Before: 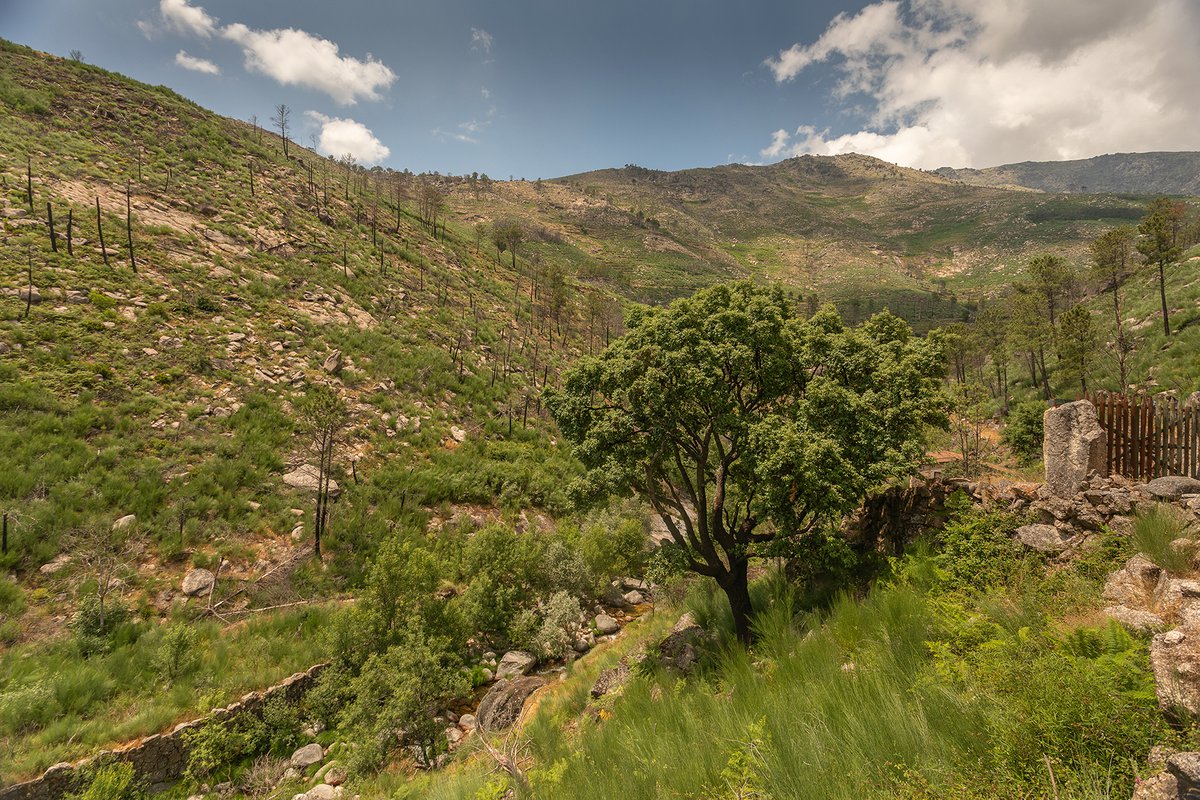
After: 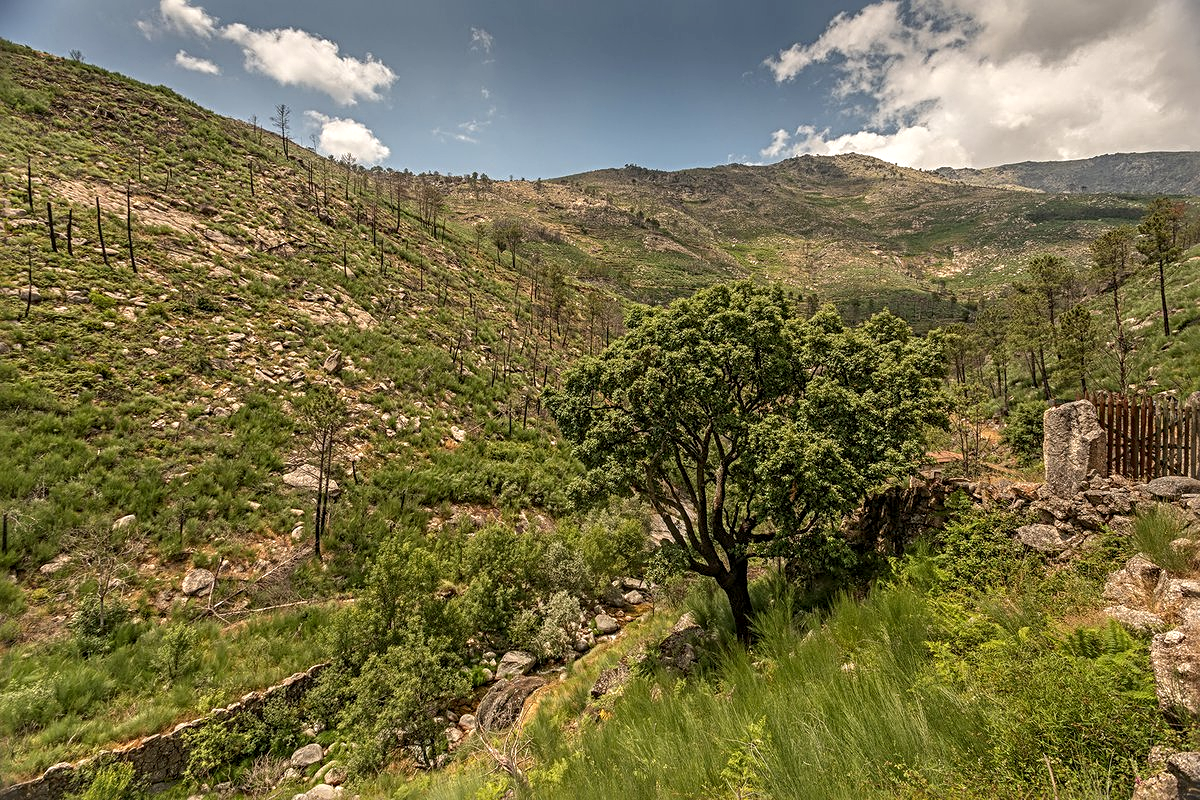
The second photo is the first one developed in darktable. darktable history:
sharpen: radius 4
local contrast: on, module defaults
